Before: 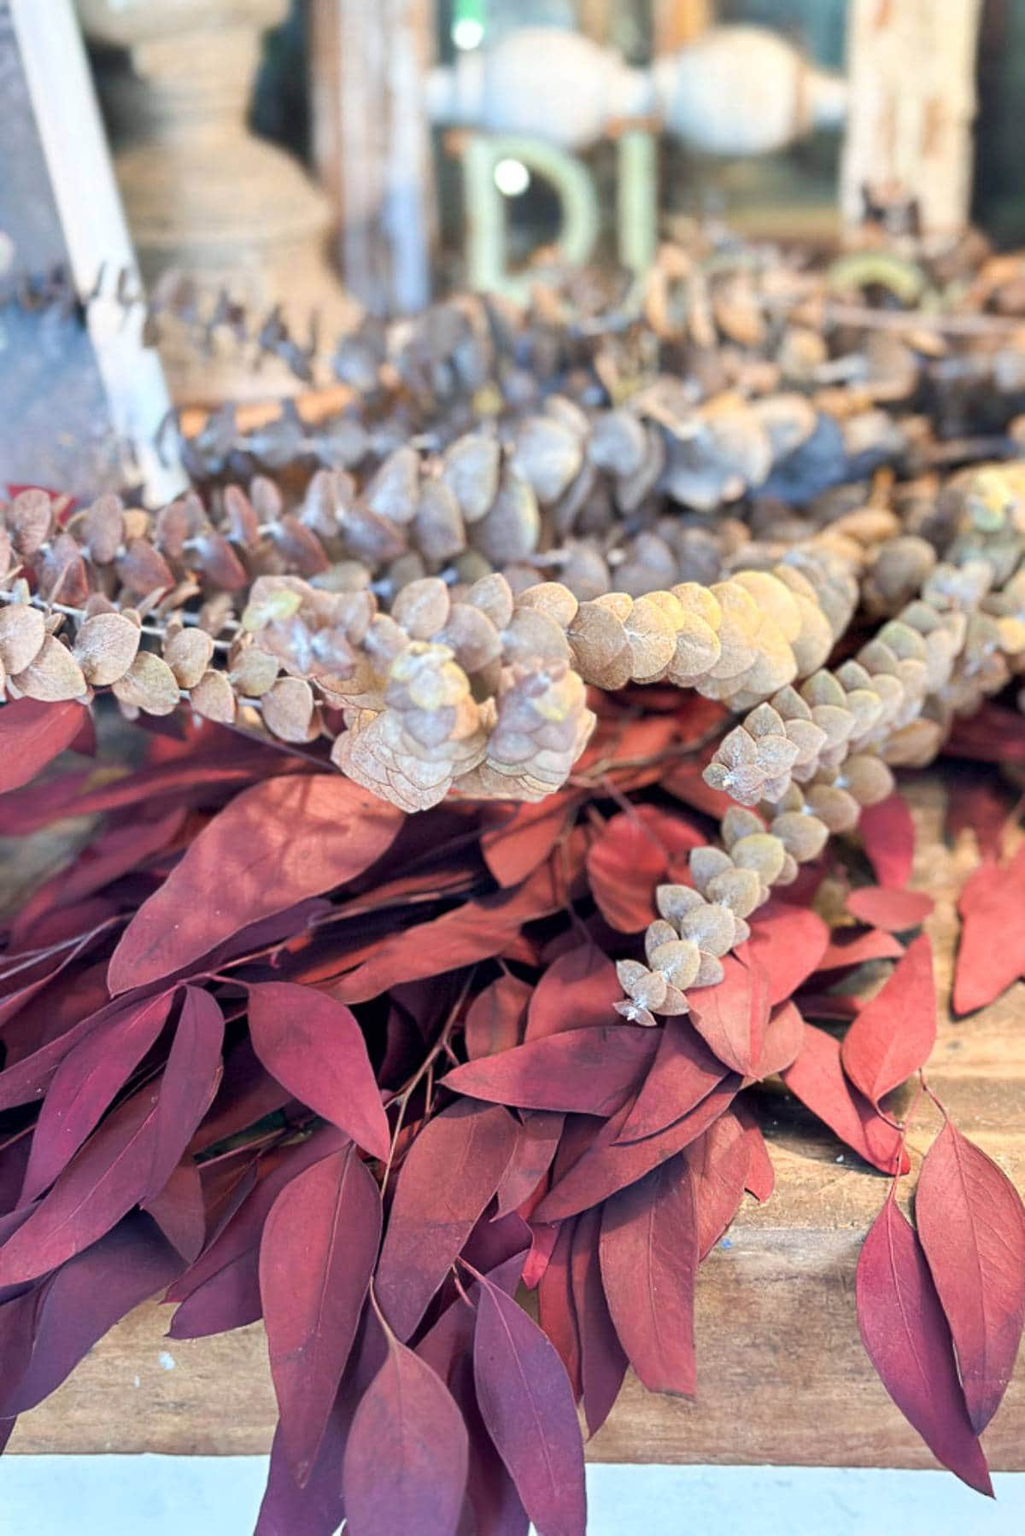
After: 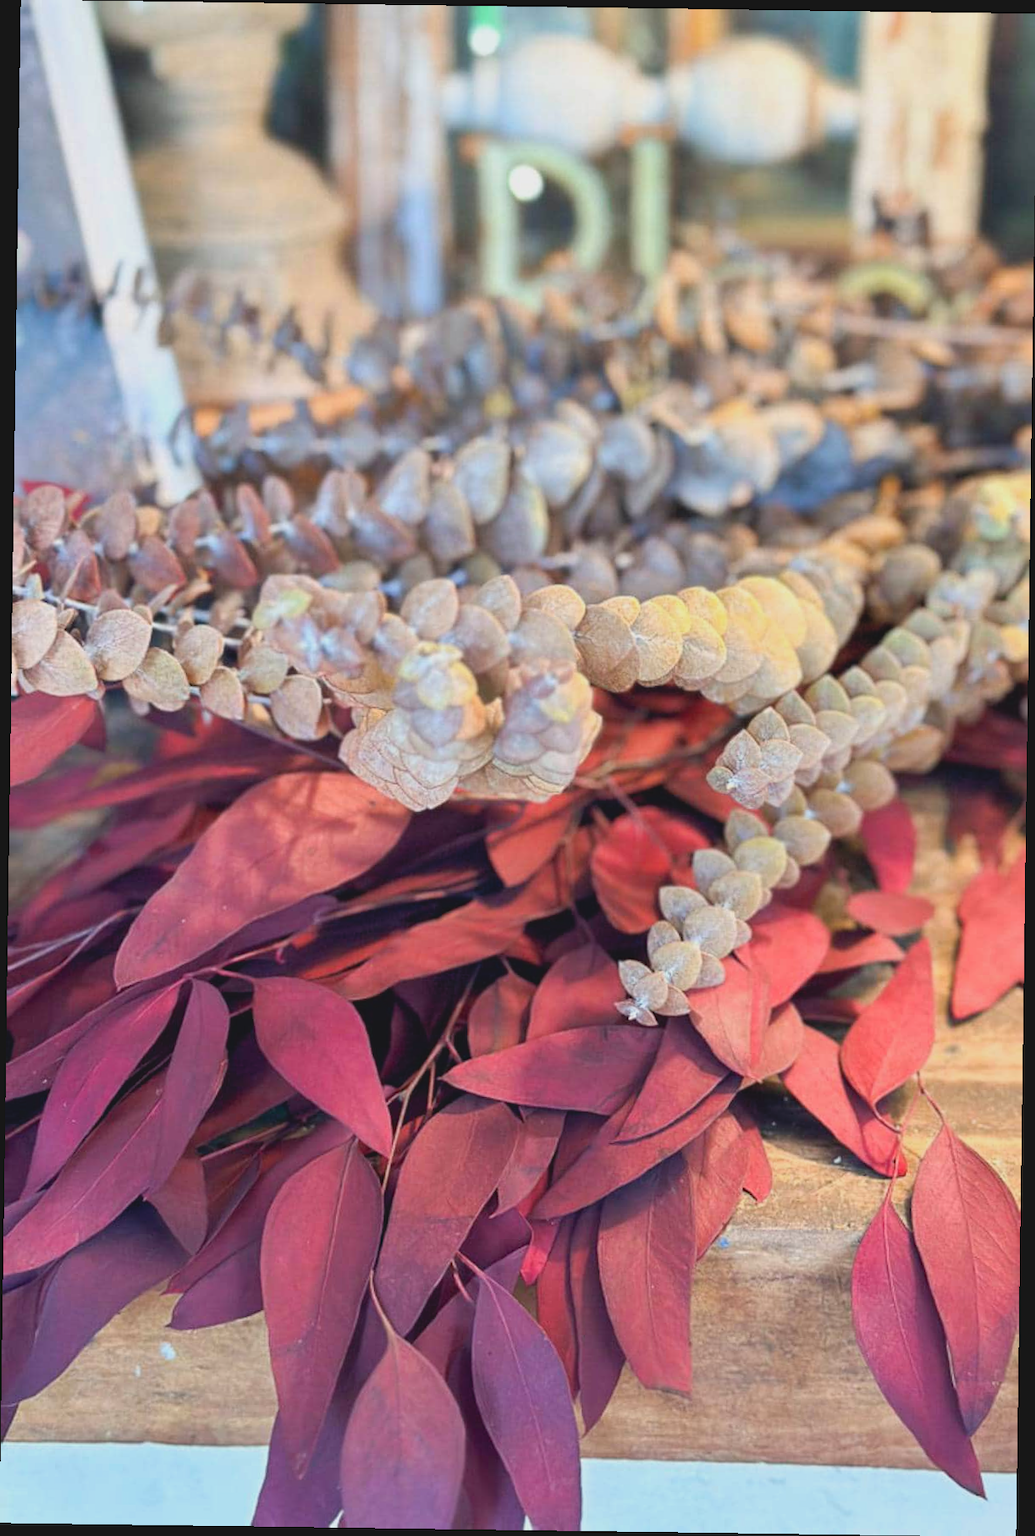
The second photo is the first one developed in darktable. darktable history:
rotate and perspective: rotation 0.8°, automatic cropping off
lowpass: radius 0.1, contrast 0.85, saturation 1.1, unbound 0
